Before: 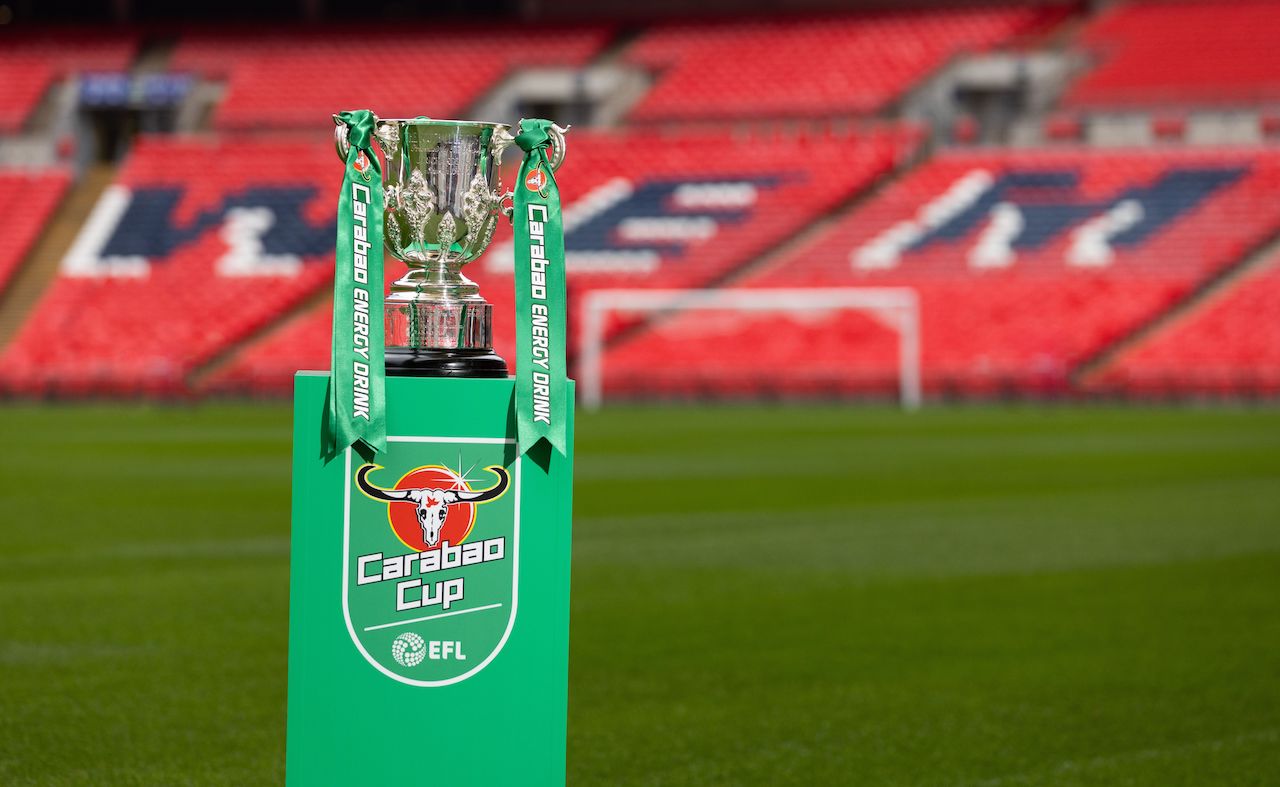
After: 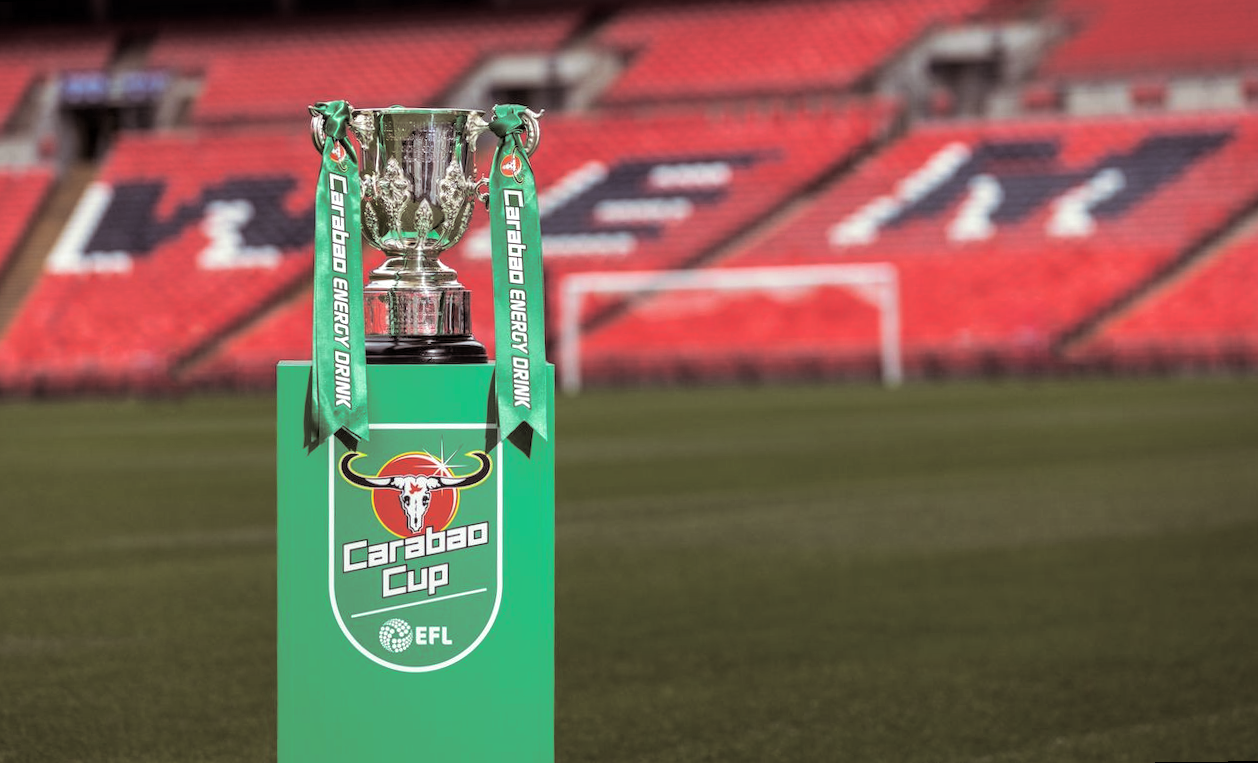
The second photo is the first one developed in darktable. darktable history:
rotate and perspective: rotation -1.32°, lens shift (horizontal) -0.031, crop left 0.015, crop right 0.985, crop top 0.047, crop bottom 0.982
split-toning: shadows › saturation 0.2
white balance: red 0.988, blue 1.017
local contrast: on, module defaults
